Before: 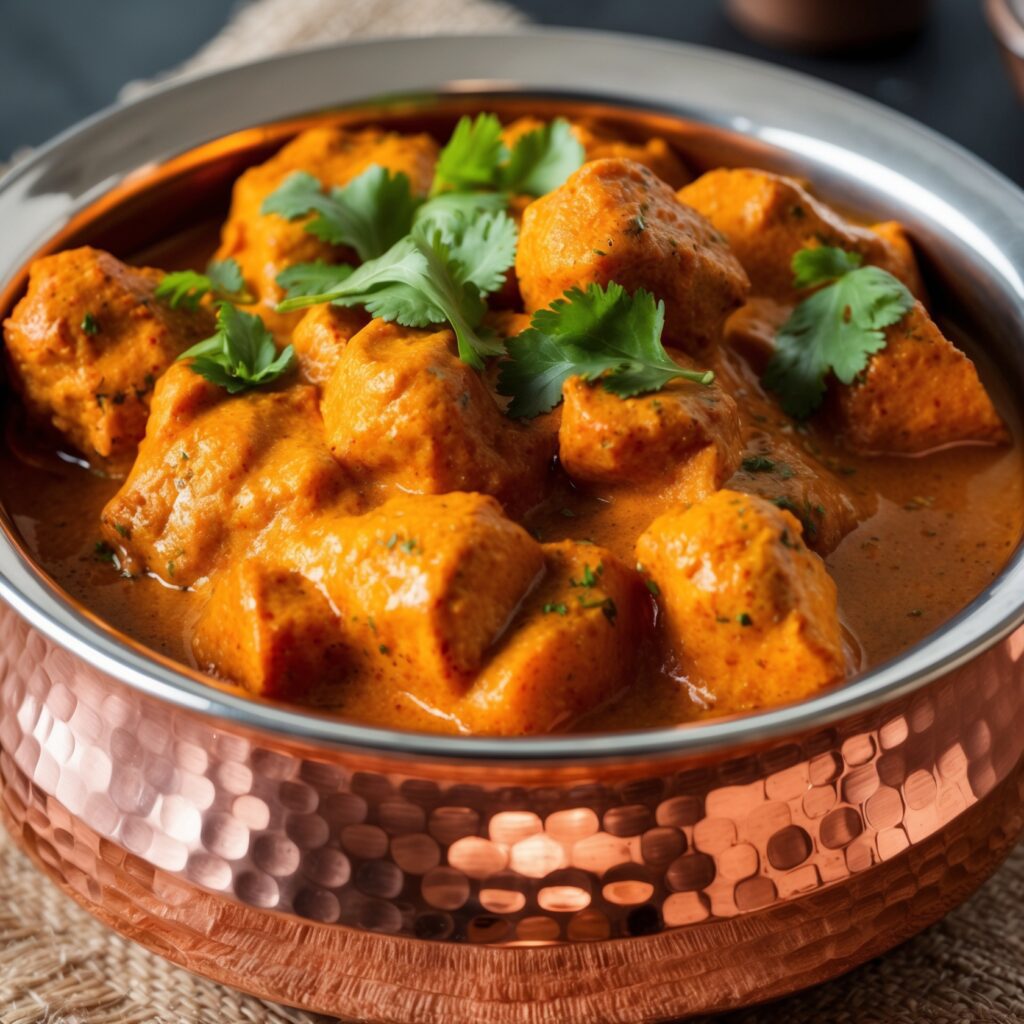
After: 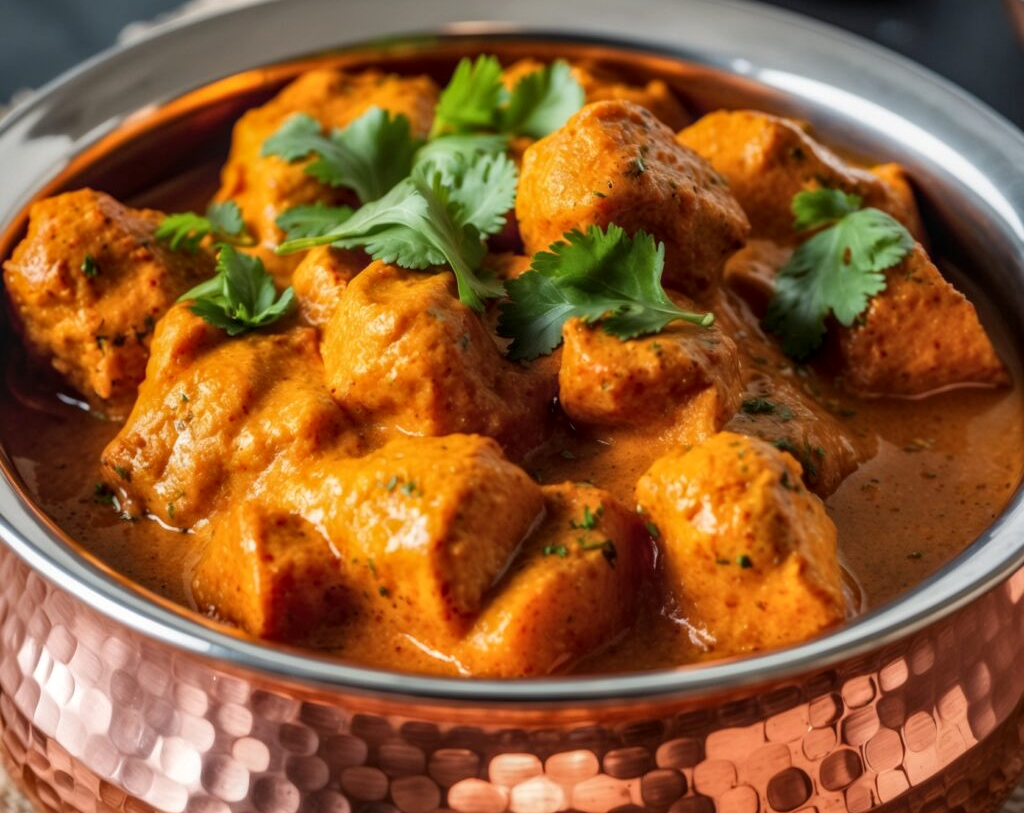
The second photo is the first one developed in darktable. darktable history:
crop and rotate: top 5.667%, bottom 14.937%
local contrast: highlights 0%, shadows 0%, detail 133%
